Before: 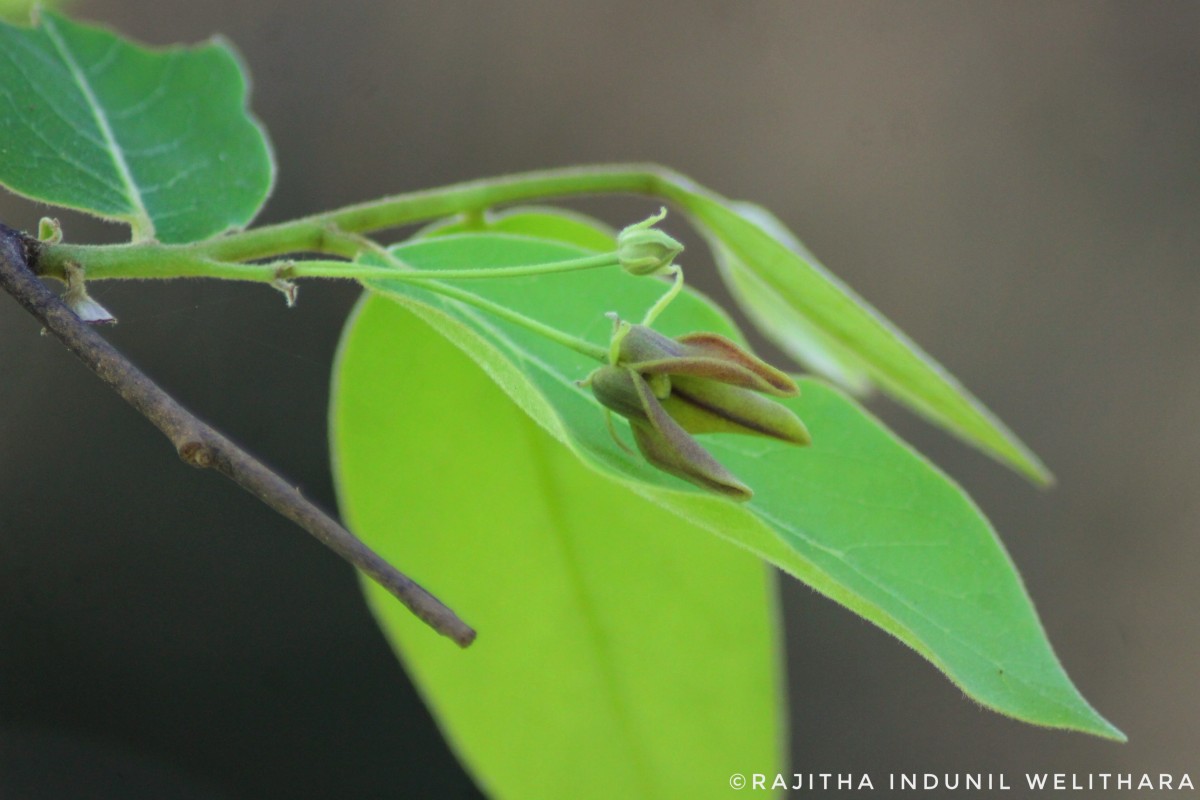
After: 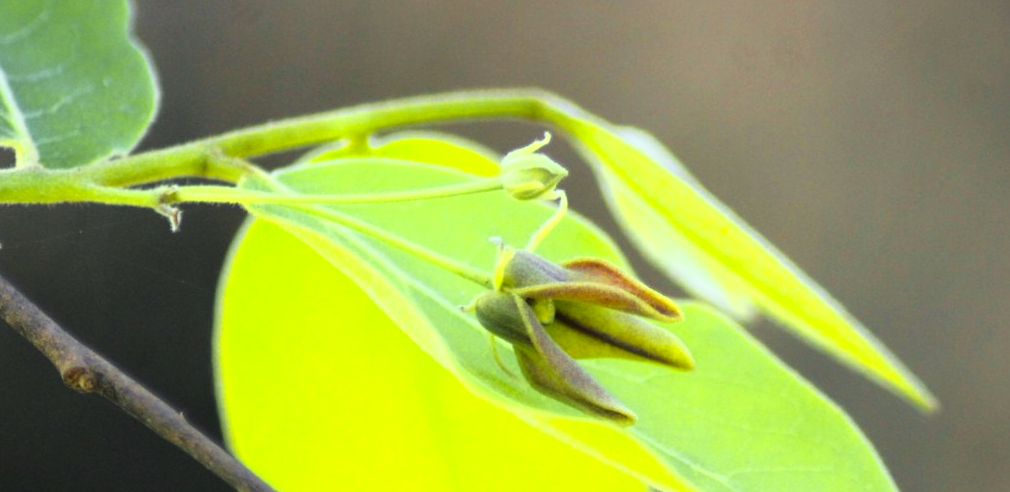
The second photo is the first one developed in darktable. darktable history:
levels: levels [0, 0.476, 0.951]
contrast equalizer: octaves 7, y [[0.5, 0.5, 0.544, 0.569, 0.5, 0.5], [0.5 ×6], [0.5 ×6], [0 ×6], [0 ×6]], mix -0.306
crop and rotate: left 9.702%, top 9.428%, right 6.117%, bottom 29.047%
tone curve: curves: ch0 [(0, 0) (0.046, 0.031) (0.163, 0.114) (0.391, 0.432) (0.488, 0.561) (0.695, 0.839) (0.785, 0.904) (1, 0.965)]; ch1 [(0, 0) (0.248, 0.252) (0.427, 0.412) (0.482, 0.462) (0.499, 0.497) (0.518, 0.52) (0.535, 0.577) (0.585, 0.623) (0.679, 0.743) (0.788, 0.809) (1, 1)]; ch2 [(0, 0) (0.313, 0.262) (0.427, 0.417) (0.473, 0.47) (0.503, 0.503) (0.523, 0.515) (0.557, 0.596) (0.598, 0.646) (0.708, 0.771) (1, 1)], color space Lab, linked channels, preserve colors none
color zones: curves: ch0 [(0, 0.511) (0.143, 0.531) (0.286, 0.56) (0.429, 0.5) (0.571, 0.5) (0.714, 0.5) (0.857, 0.5) (1, 0.5)]; ch1 [(0, 0.525) (0.143, 0.705) (0.286, 0.715) (0.429, 0.35) (0.571, 0.35) (0.714, 0.35) (0.857, 0.4) (1, 0.4)]; ch2 [(0, 0.572) (0.143, 0.512) (0.286, 0.473) (0.429, 0.45) (0.571, 0.5) (0.714, 0.5) (0.857, 0.518) (1, 0.518)]
